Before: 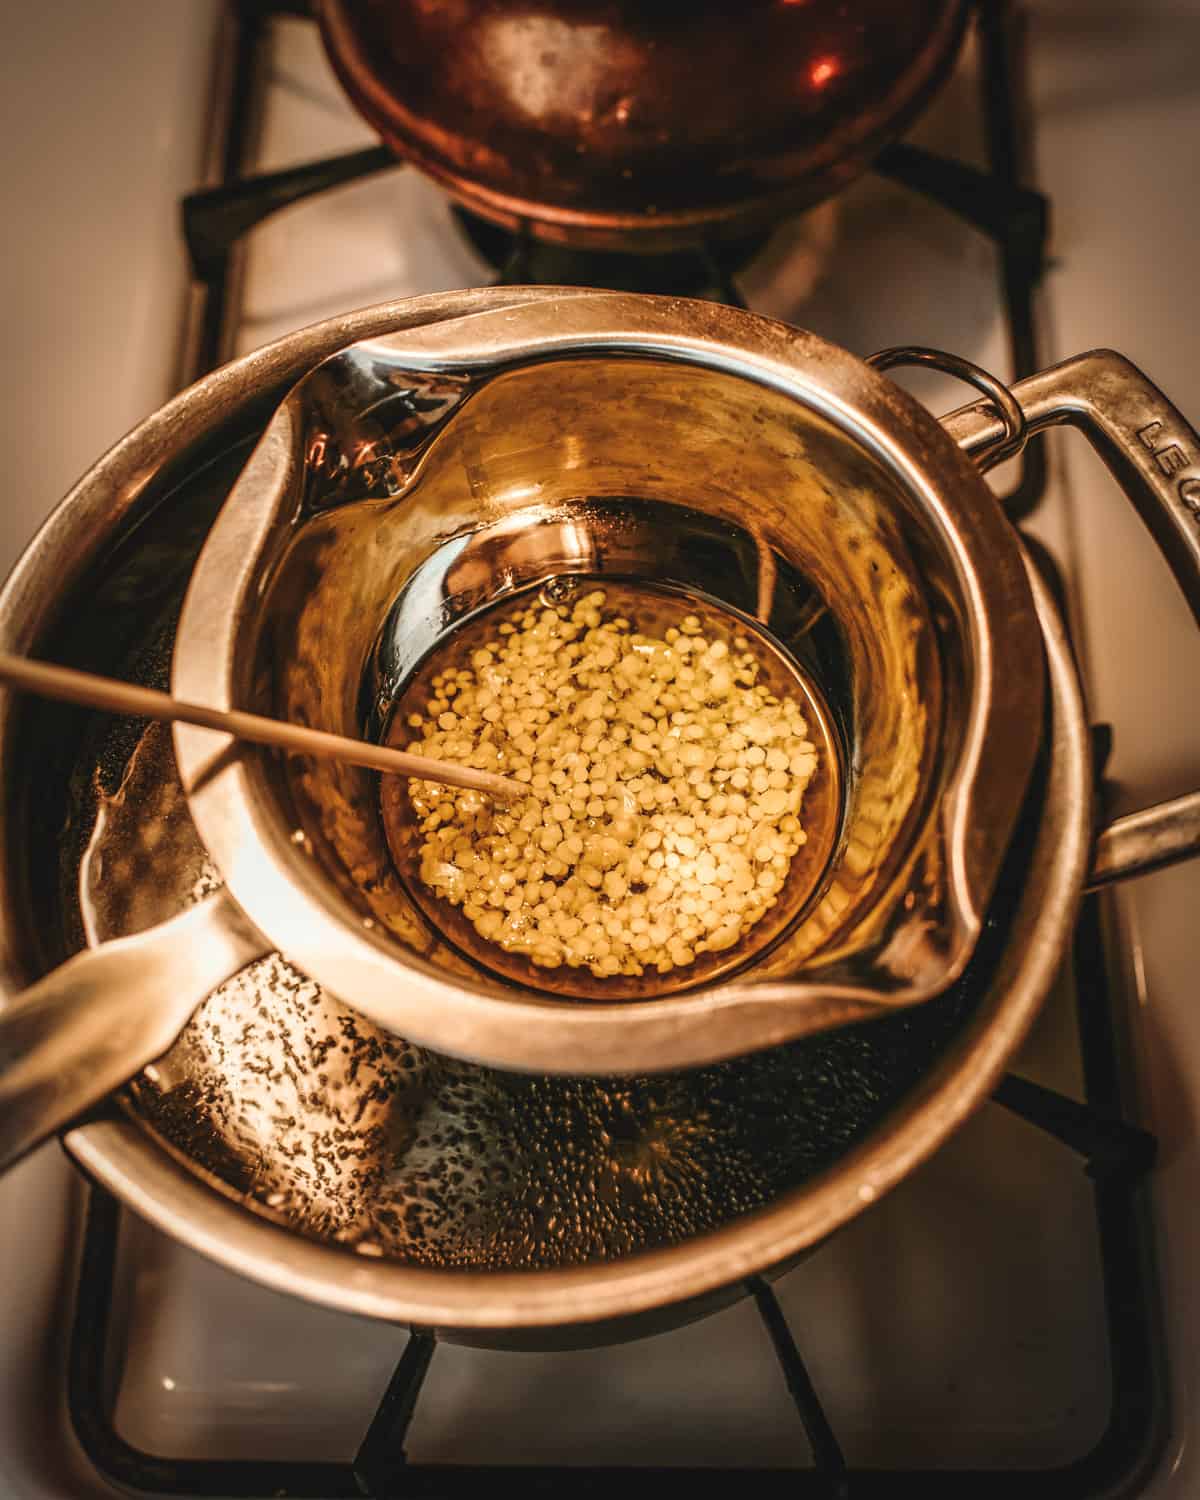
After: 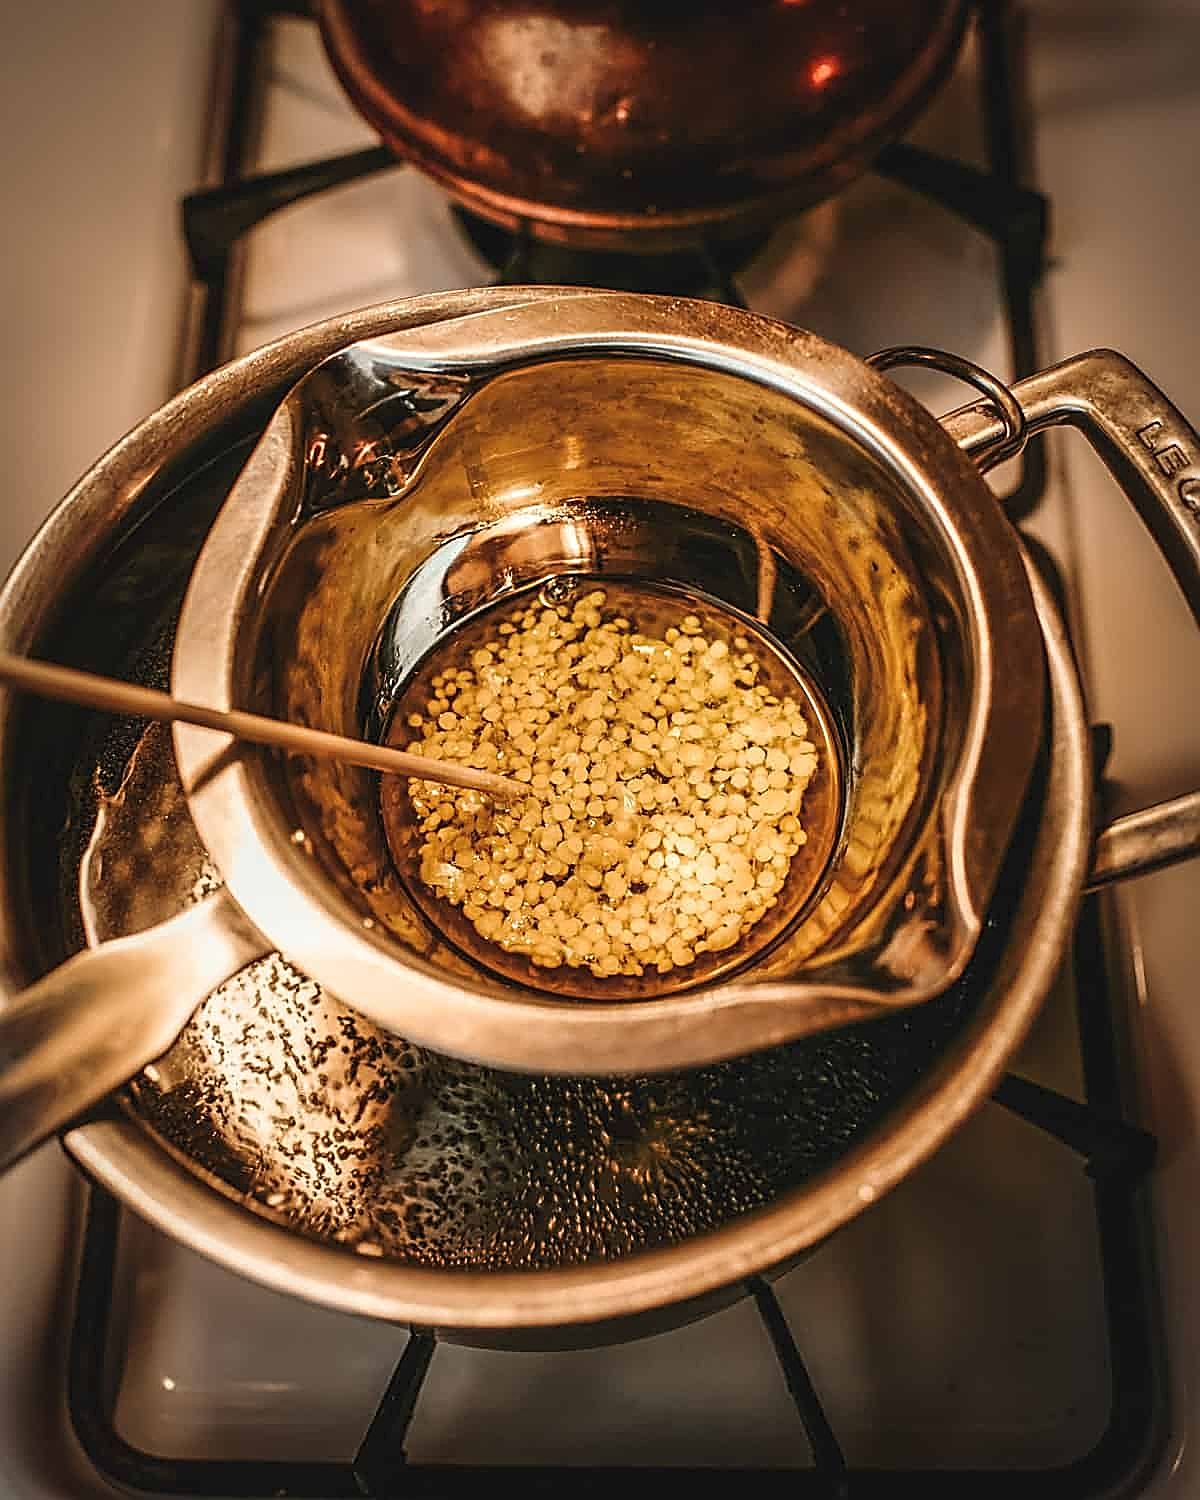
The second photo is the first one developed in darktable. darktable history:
sharpen: radius 1.679, amount 1.303
